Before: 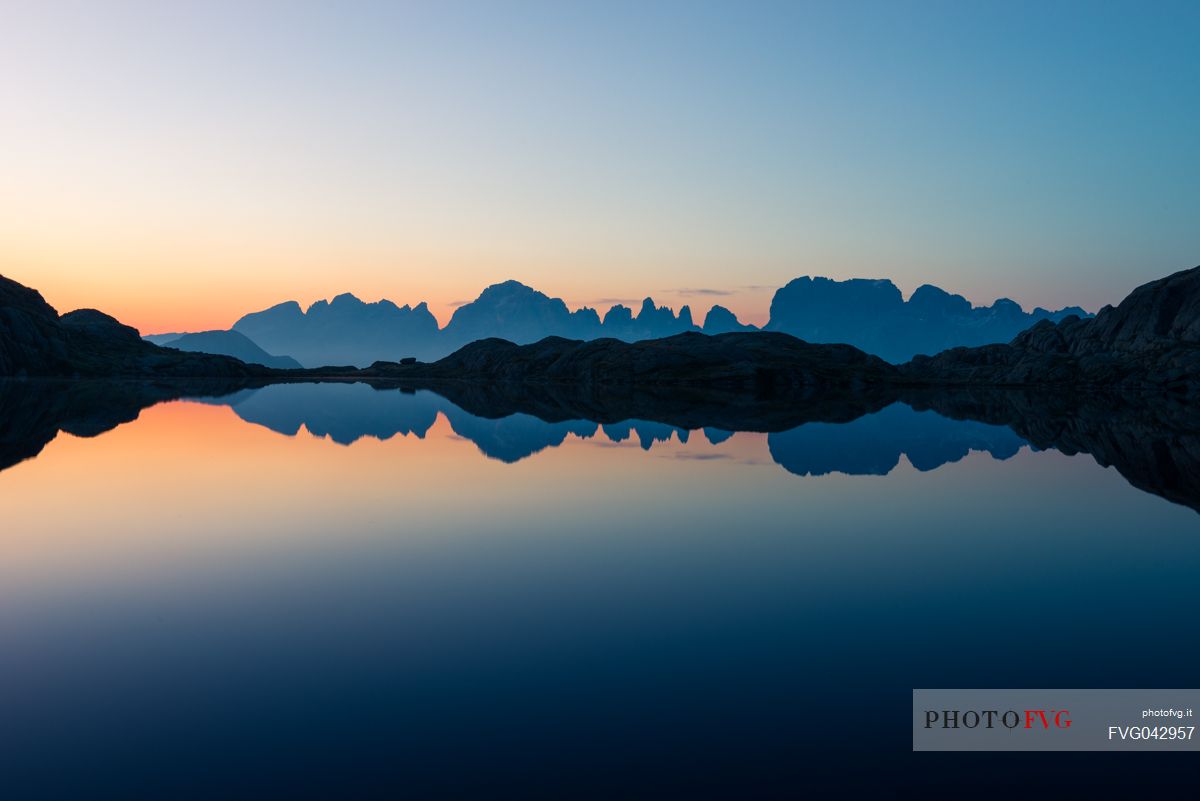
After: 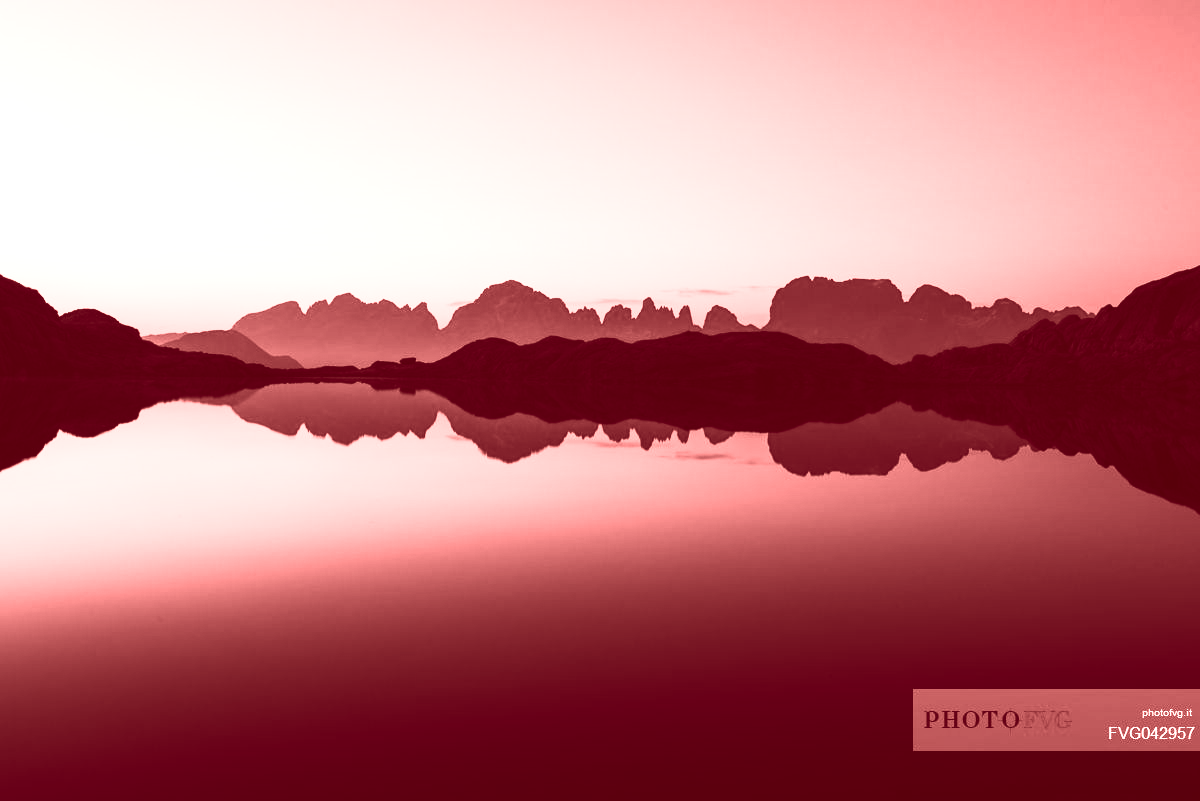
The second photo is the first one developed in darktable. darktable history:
contrast brightness saturation: contrast 0.39, brightness 0.1
colorize: saturation 60%, source mix 100%
